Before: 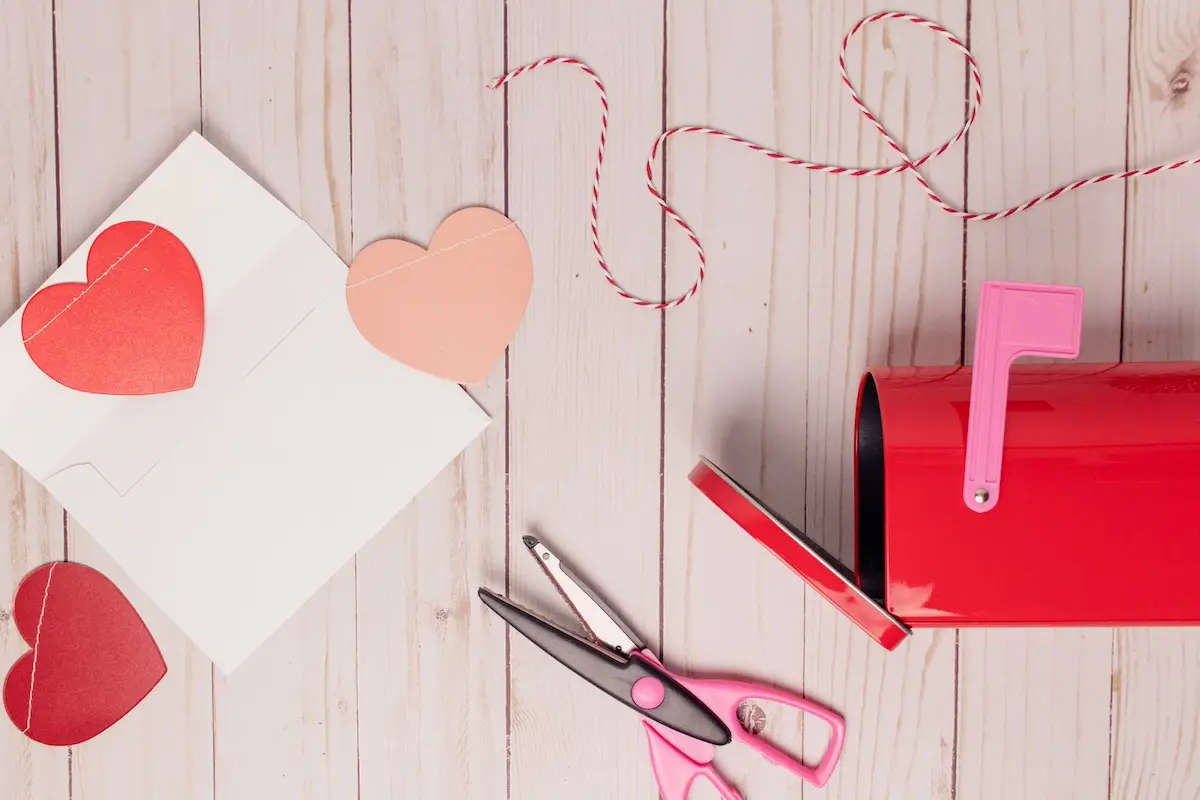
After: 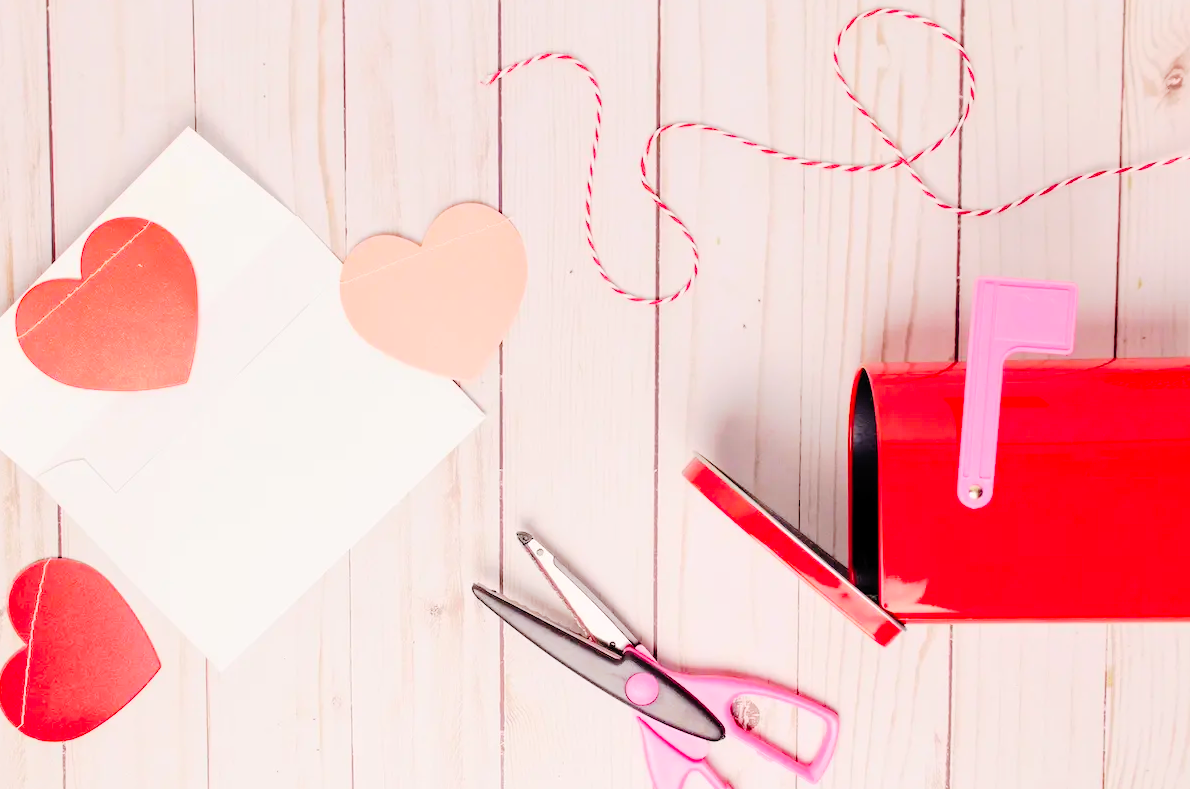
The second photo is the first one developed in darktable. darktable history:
levels: levels [0.026, 0.507, 0.987]
contrast brightness saturation: contrast 0.068, brightness 0.18, saturation 0.399
tone curve: curves: ch0 [(0, 0) (0.003, 0.013) (0.011, 0.016) (0.025, 0.021) (0.044, 0.029) (0.069, 0.039) (0.1, 0.056) (0.136, 0.085) (0.177, 0.14) (0.224, 0.201) (0.277, 0.28) (0.335, 0.372) (0.399, 0.475) (0.468, 0.567) (0.543, 0.643) (0.623, 0.722) (0.709, 0.801) (0.801, 0.859) (0.898, 0.927) (1, 1)], preserve colors none
crop: left 0.503%, top 0.615%, right 0.254%, bottom 0.687%
